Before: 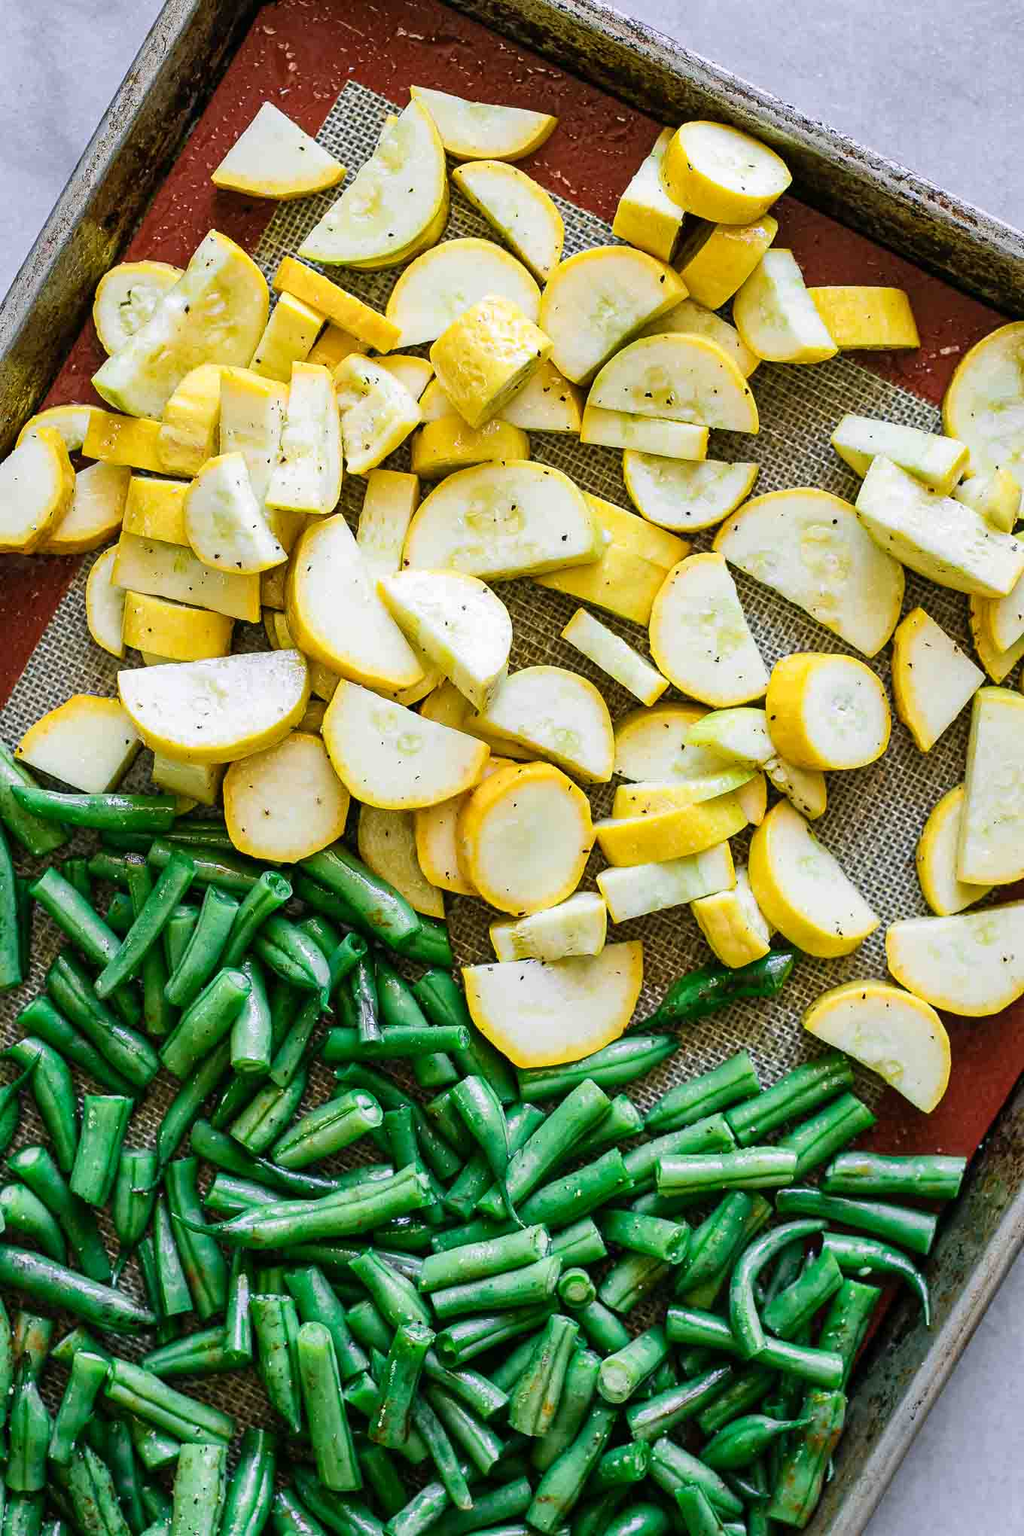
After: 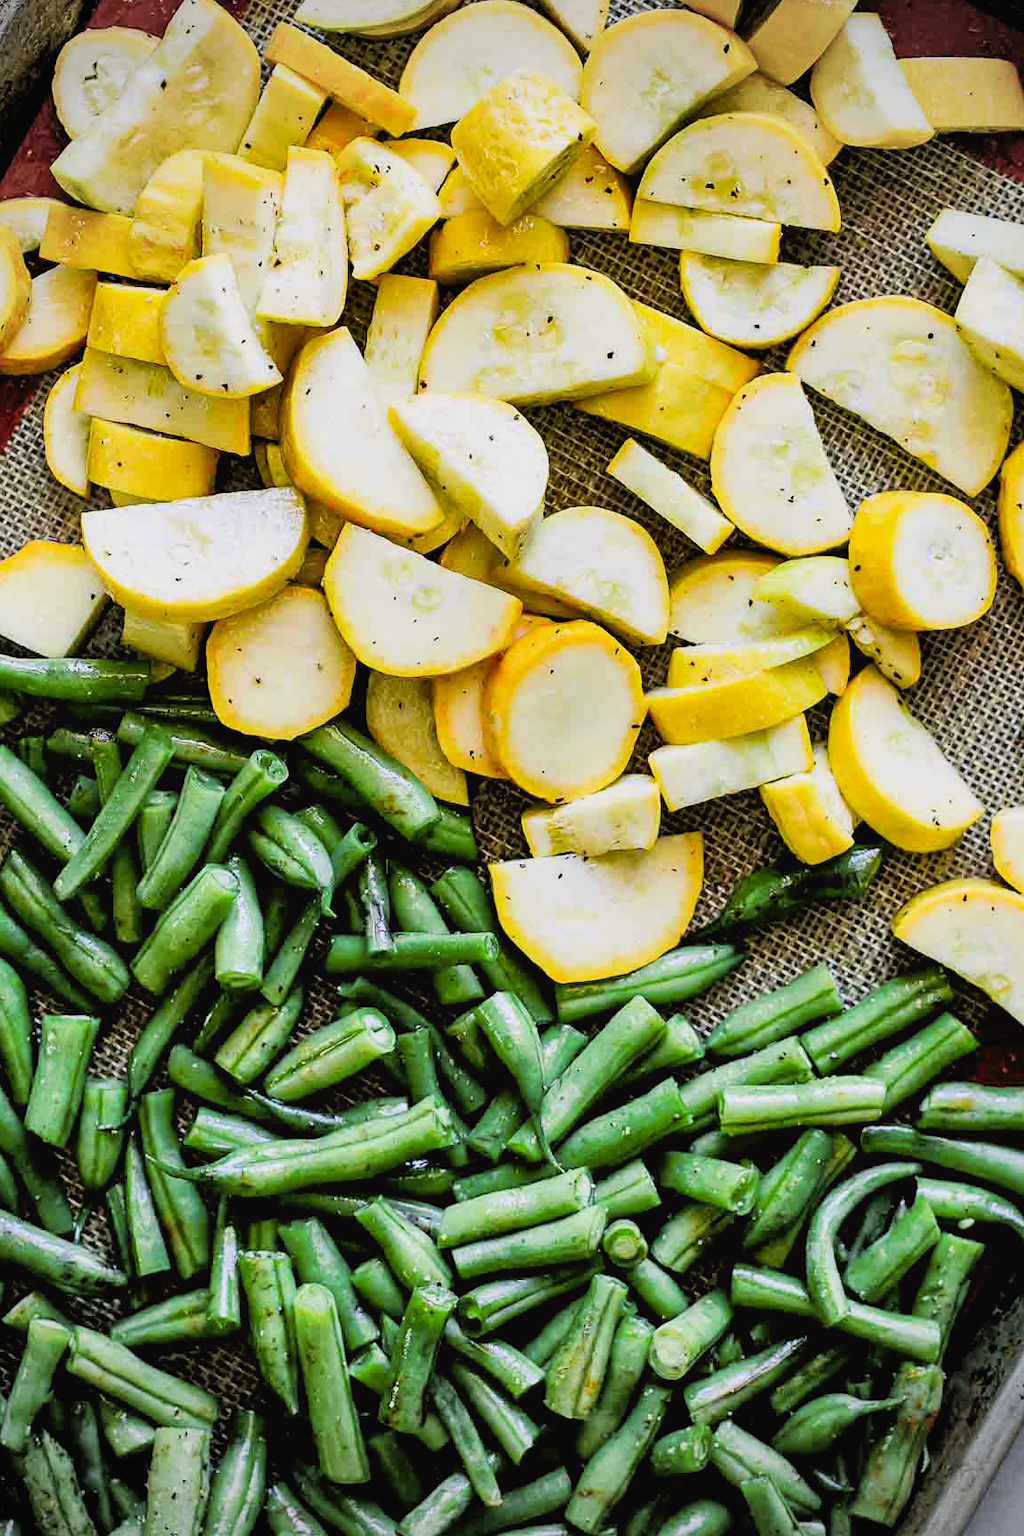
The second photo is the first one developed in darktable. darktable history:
crop and rotate: left 4.842%, top 15.51%, right 10.668%
filmic rgb: black relative exposure -3.86 EV, white relative exposure 3.48 EV, hardness 2.63, contrast 1.103
tone curve: curves: ch0 [(0, 0.024) (0.119, 0.146) (0.474, 0.485) (0.718, 0.739) (0.817, 0.839) (1, 0.998)]; ch1 [(0, 0) (0.377, 0.416) (0.439, 0.451) (0.477, 0.485) (0.501, 0.503) (0.538, 0.544) (0.58, 0.613) (0.664, 0.7) (0.783, 0.804) (1, 1)]; ch2 [(0, 0) (0.38, 0.405) (0.463, 0.456) (0.498, 0.497) (0.524, 0.535) (0.578, 0.576) (0.648, 0.665) (1, 1)], color space Lab, independent channels, preserve colors none
vignetting: unbound false
shadows and highlights: low approximation 0.01, soften with gaussian
exposure: exposure 0.2 EV, compensate highlight preservation false
